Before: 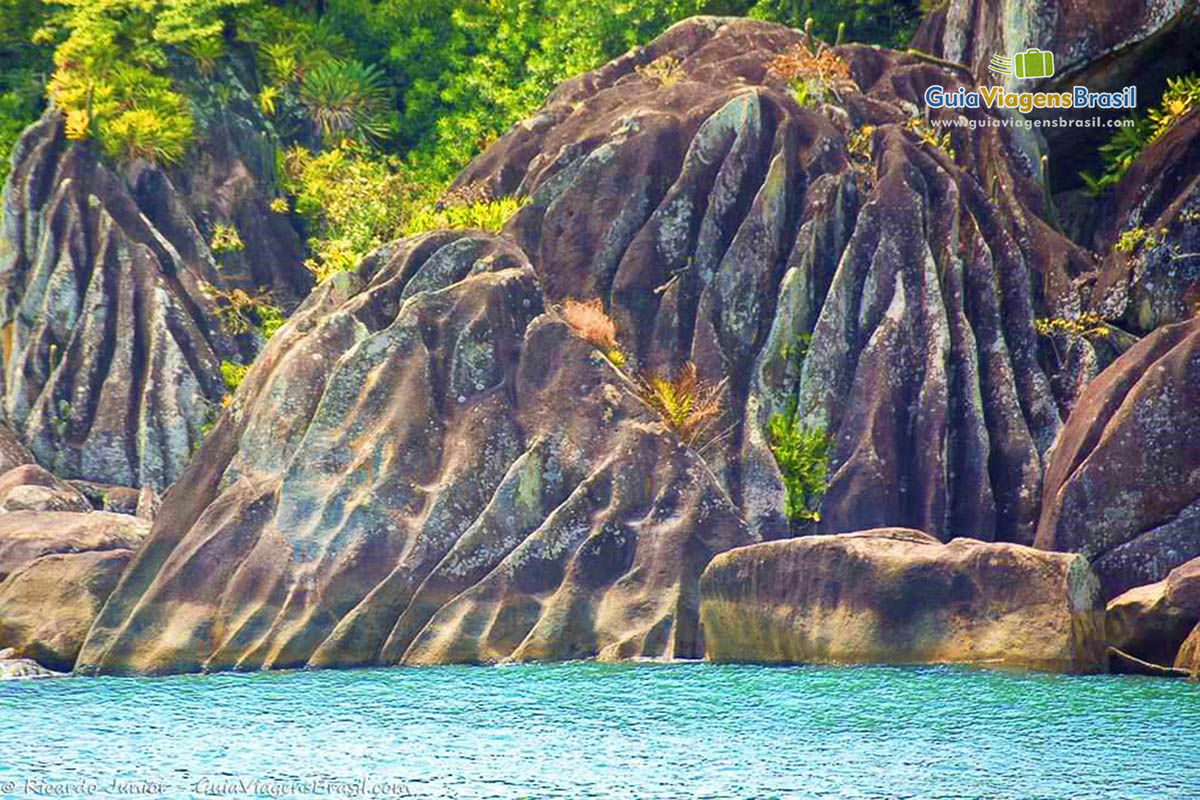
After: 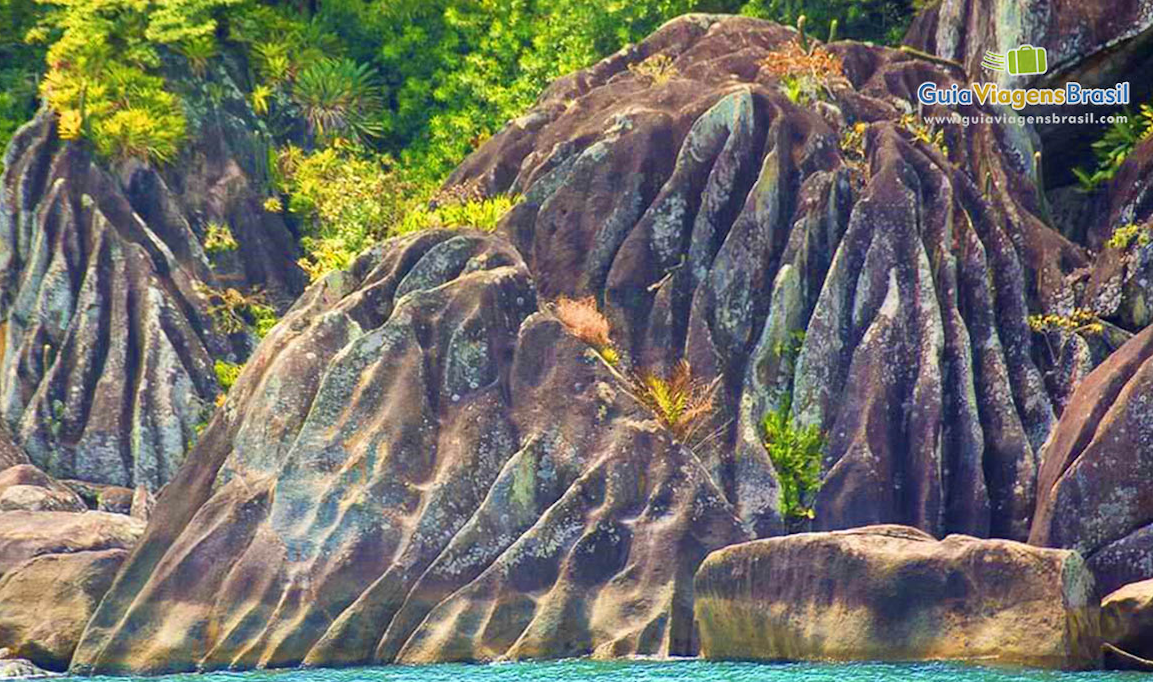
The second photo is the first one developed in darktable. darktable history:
crop and rotate: angle 0.2°, left 0.275%, right 3.127%, bottom 14.18%
shadows and highlights: shadows 52.34, highlights -28.23, soften with gaussian
